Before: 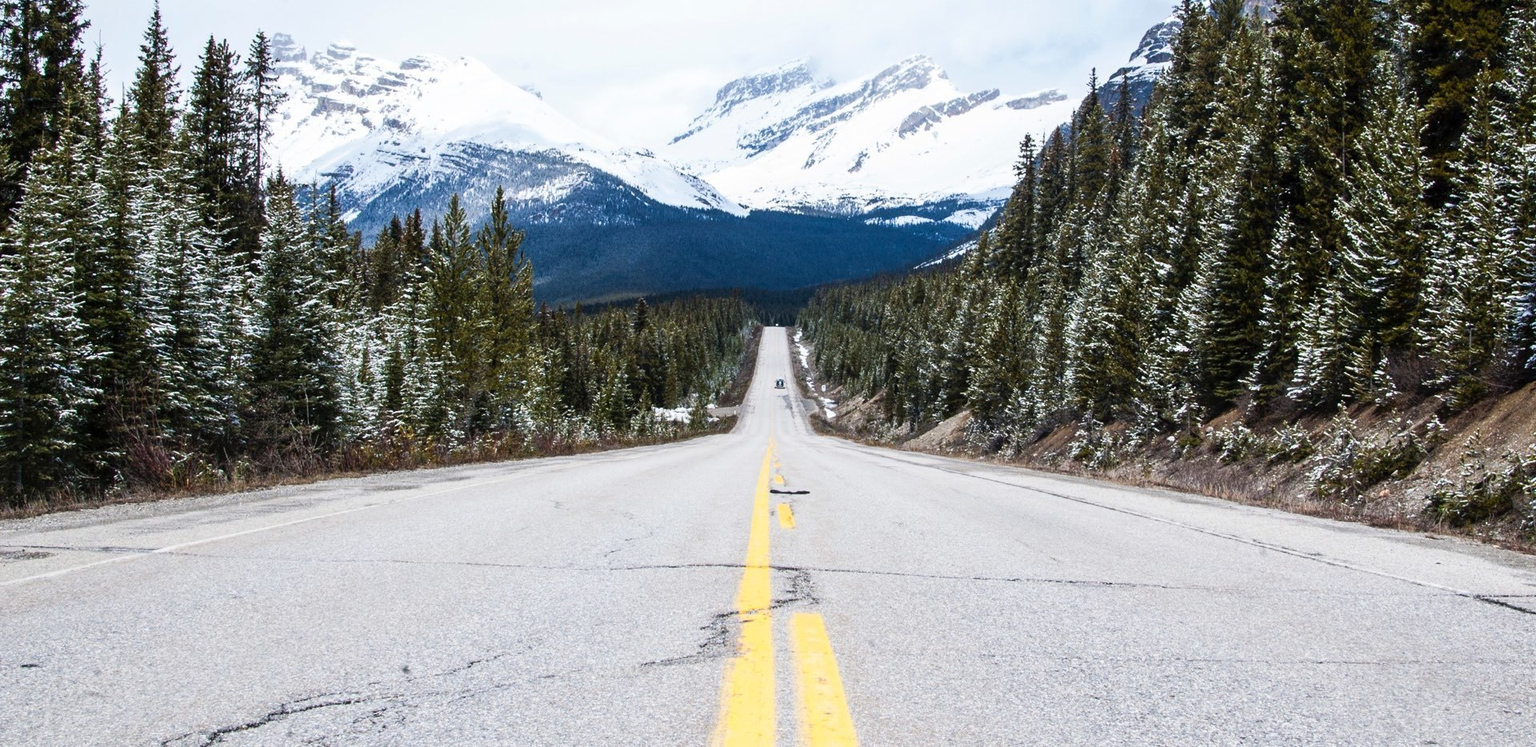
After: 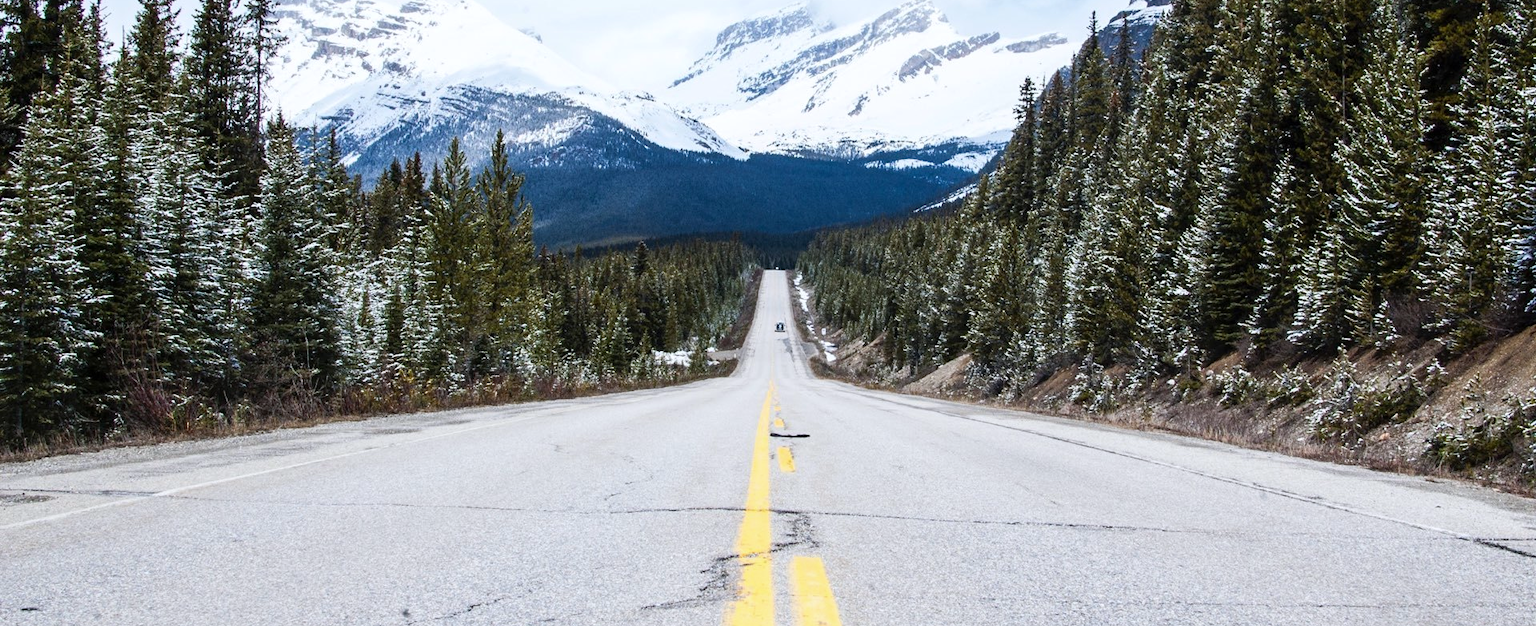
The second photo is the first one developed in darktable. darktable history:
white balance: red 0.988, blue 1.017
crop: top 7.625%, bottom 8.027%
